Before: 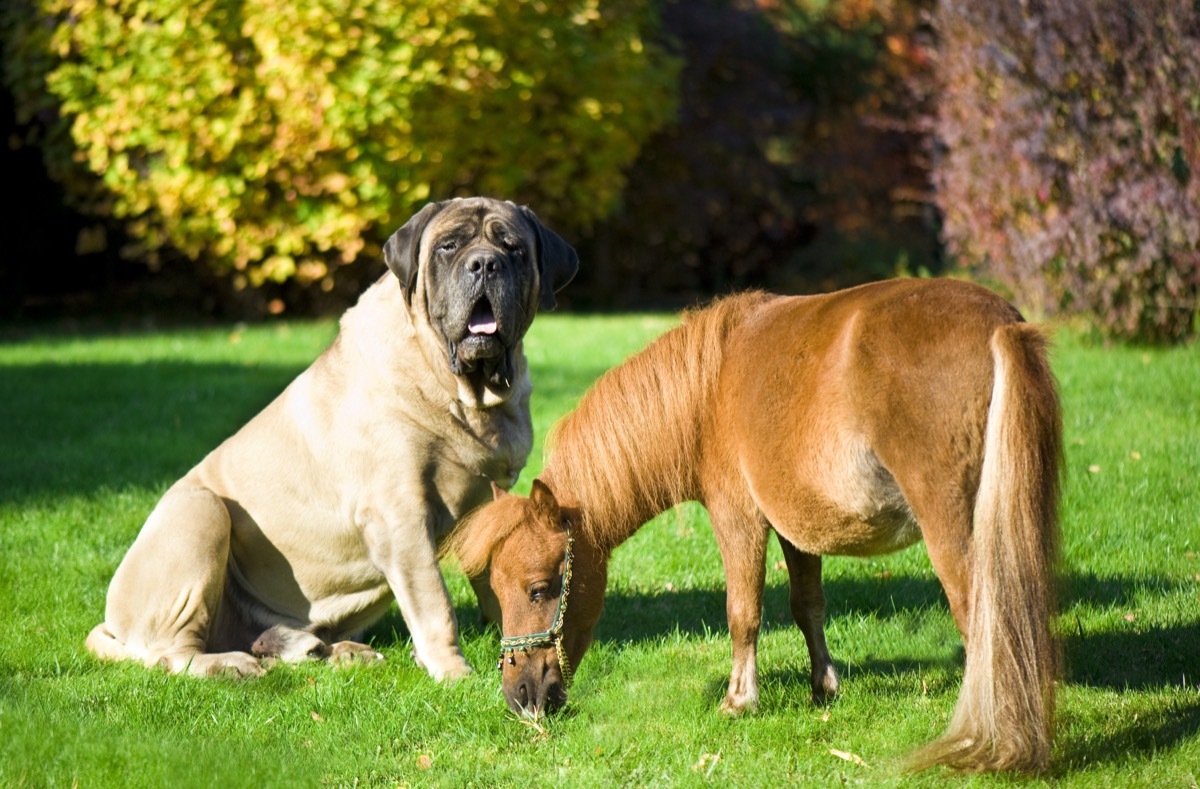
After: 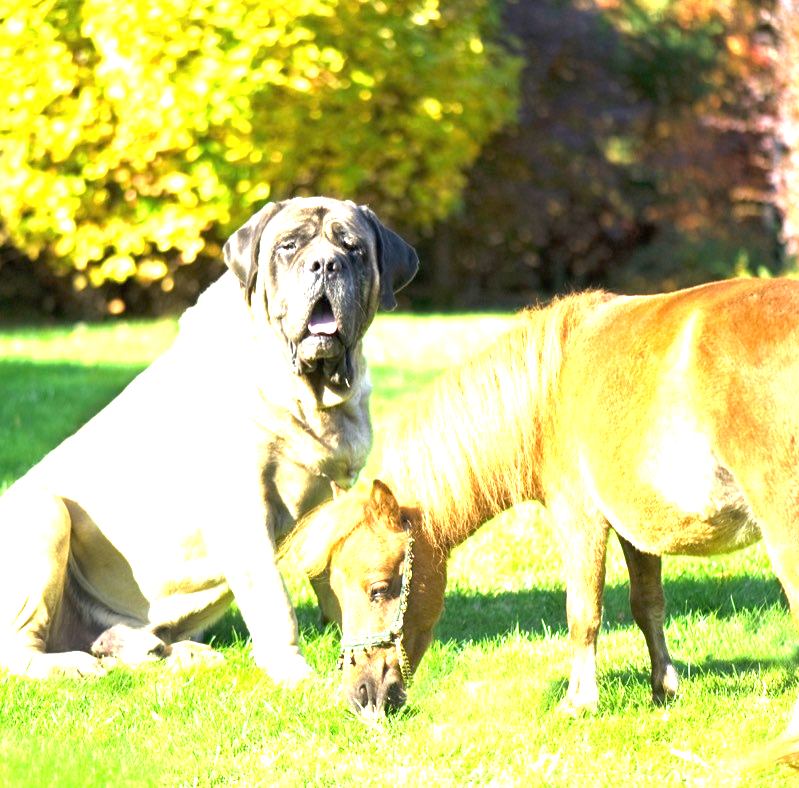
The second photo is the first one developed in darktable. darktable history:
exposure: black level correction 0, exposure 2.148 EV, compensate highlight preservation false
crop and rotate: left 13.338%, right 20.066%
